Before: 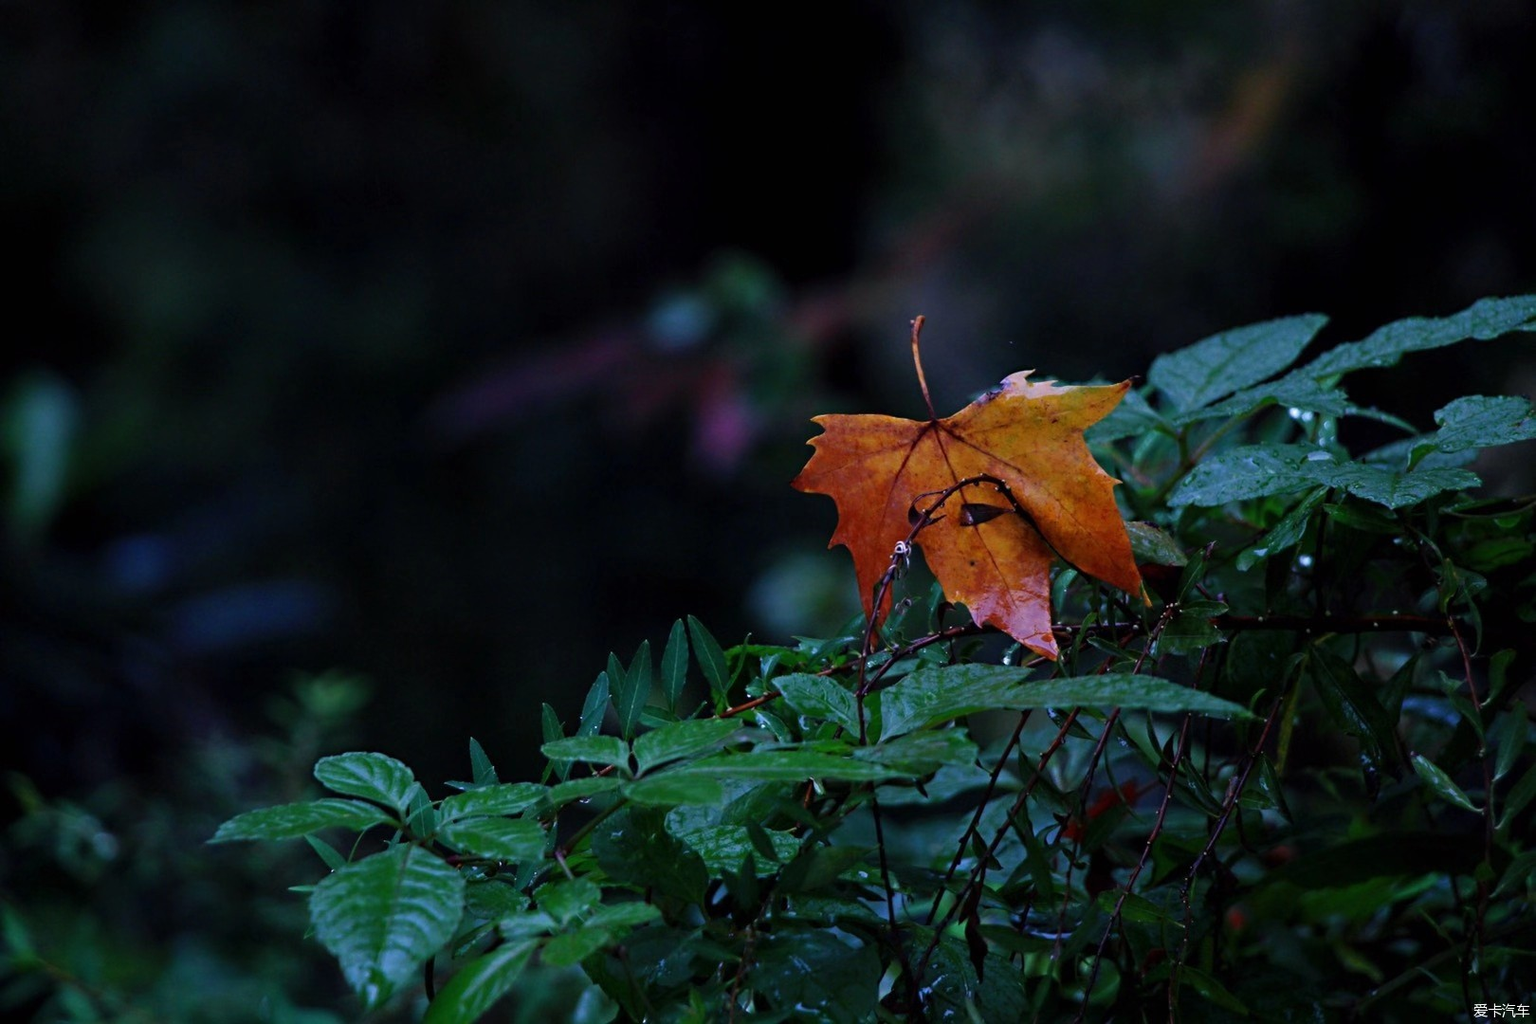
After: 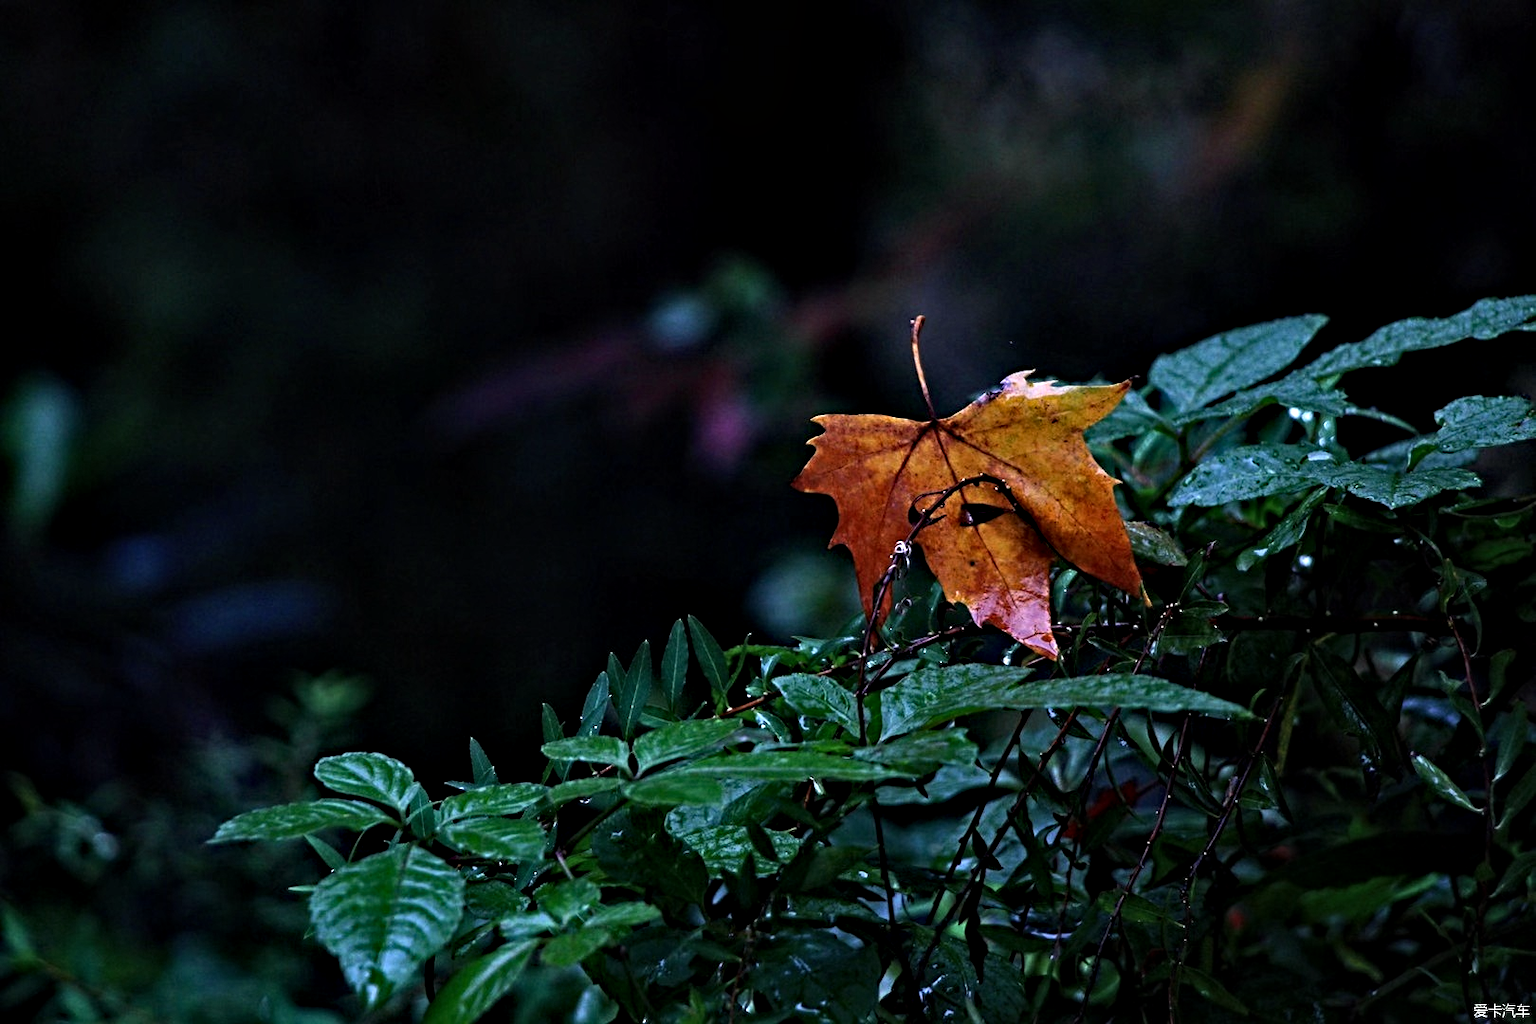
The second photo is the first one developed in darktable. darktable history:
tone equalizer: -8 EV -0.417 EV, -7 EV -0.389 EV, -6 EV -0.333 EV, -5 EV -0.222 EV, -3 EV 0.222 EV, -2 EV 0.333 EV, -1 EV 0.389 EV, +0 EV 0.417 EV, edges refinement/feathering 500, mask exposure compensation -1.57 EV, preserve details no
haze removal: compatibility mode true, adaptive false
contrast equalizer: octaves 7, y [[0.506, 0.531, 0.562, 0.606, 0.638, 0.669], [0.5 ×6], [0.5 ×6], [0 ×6], [0 ×6]]
